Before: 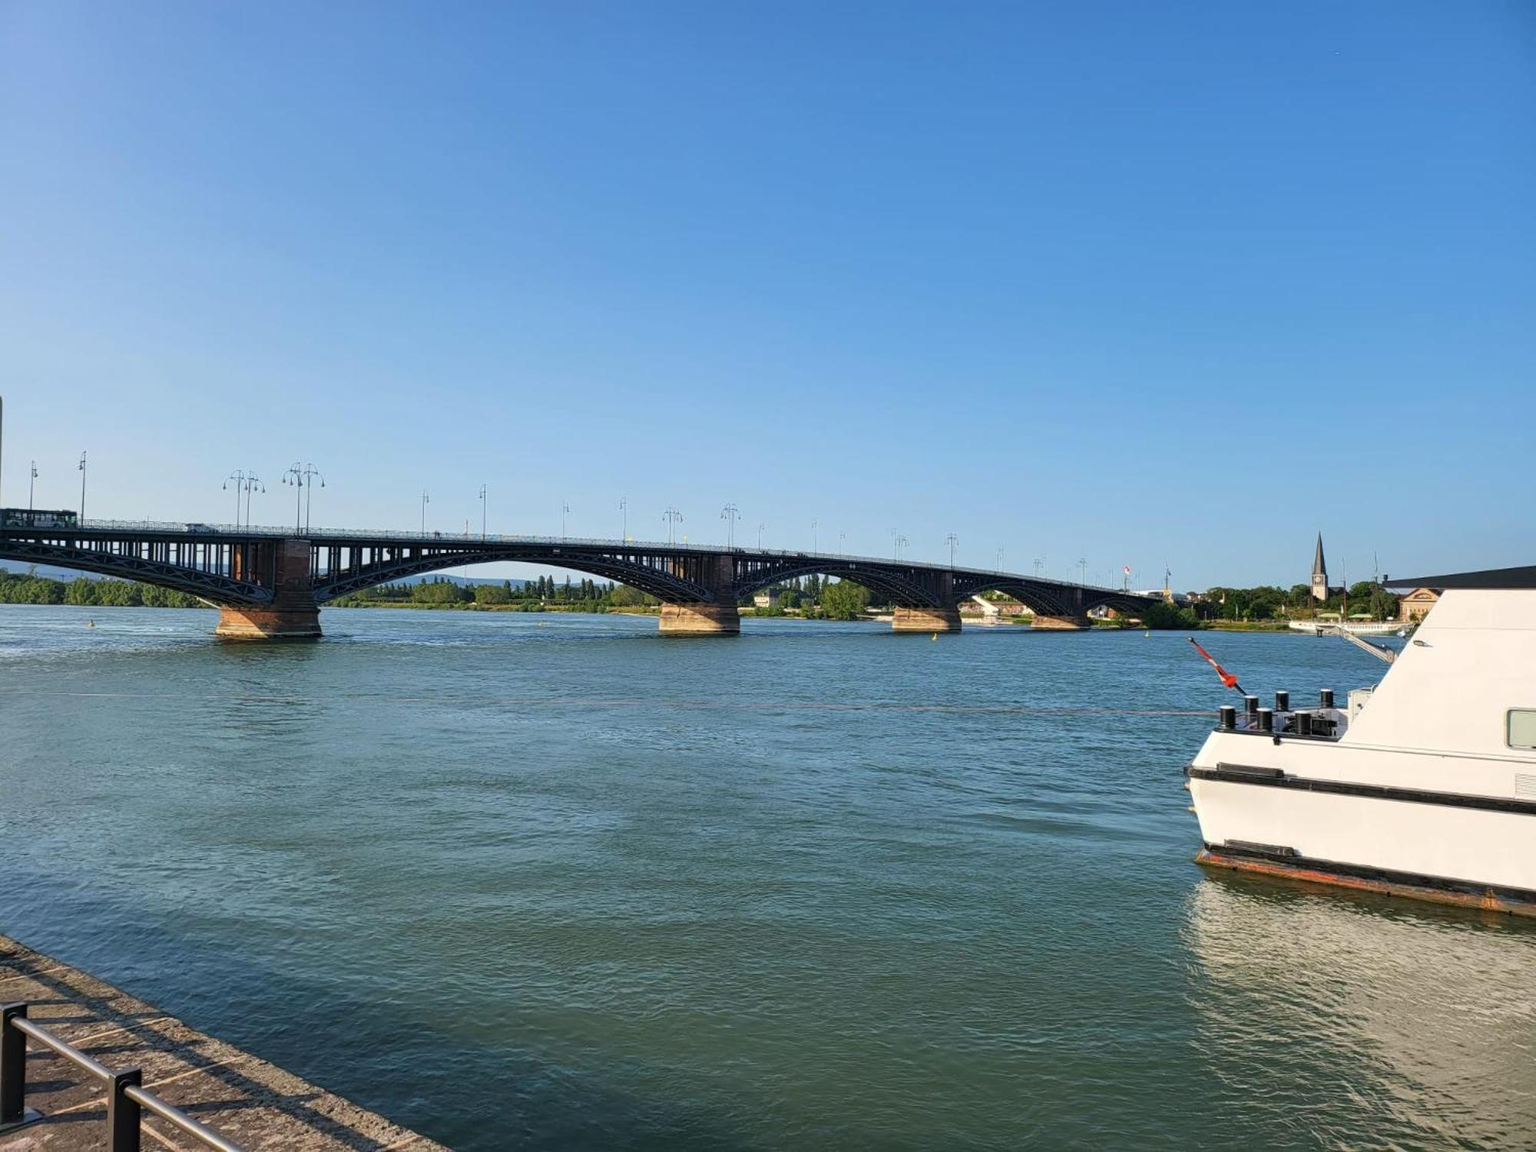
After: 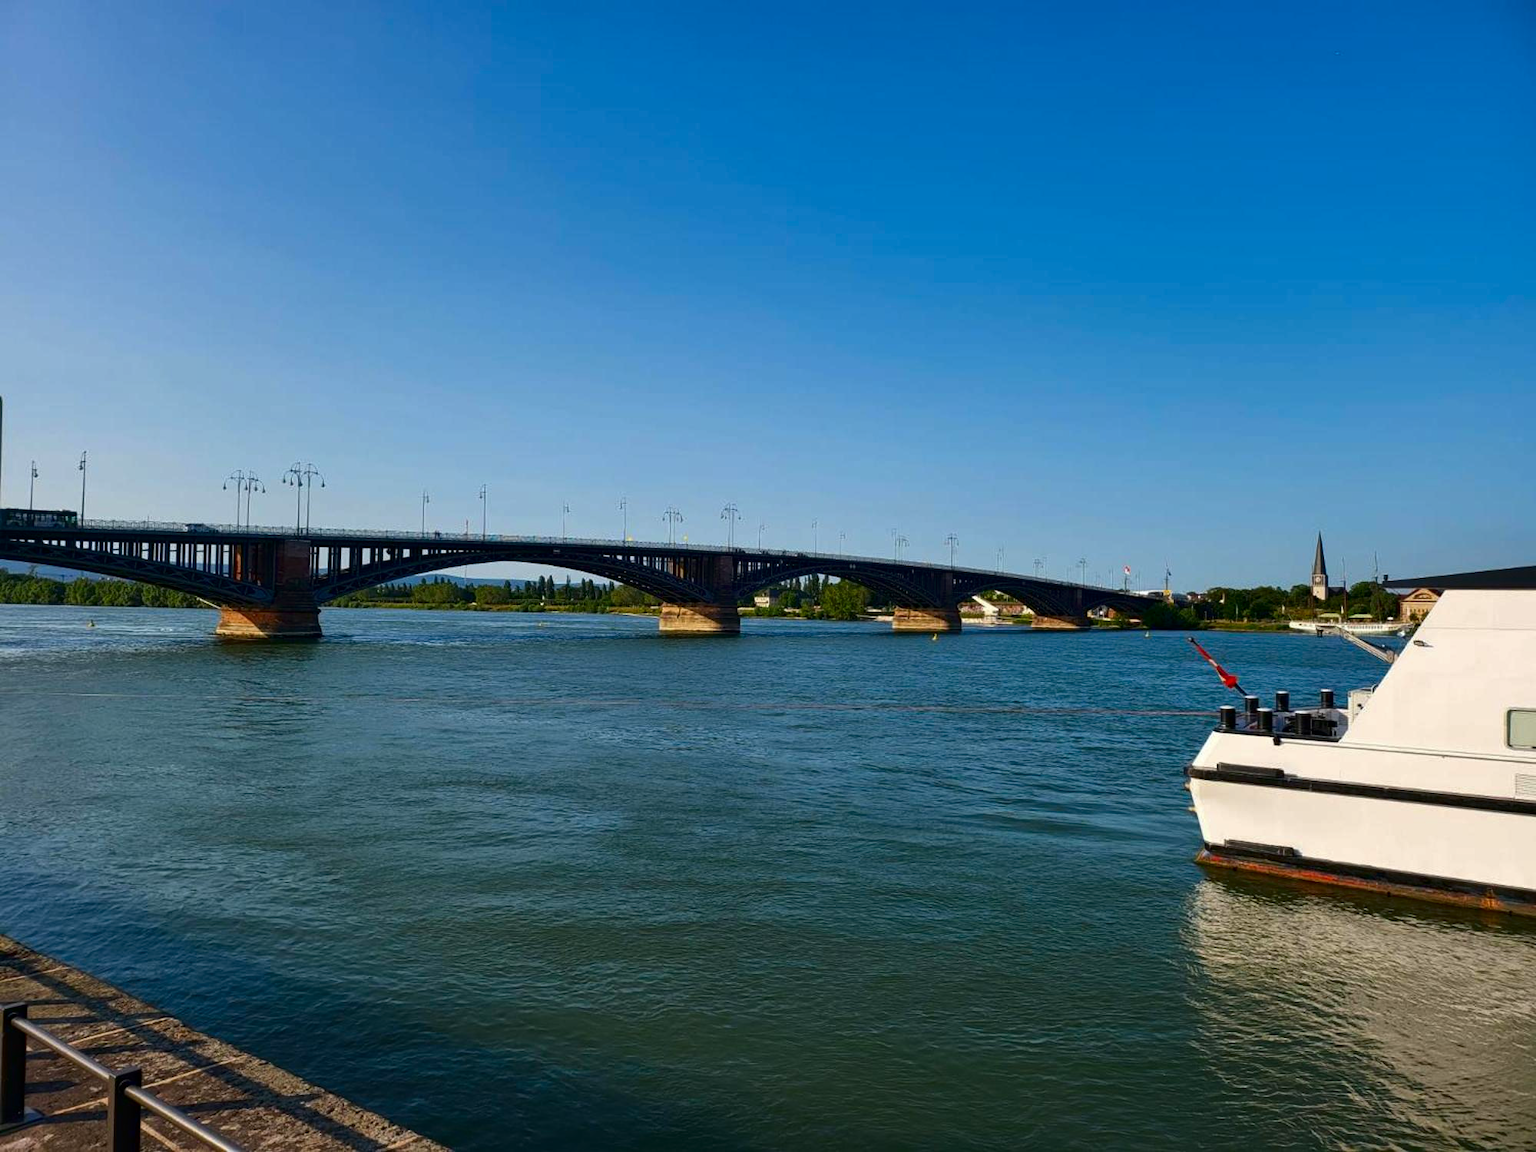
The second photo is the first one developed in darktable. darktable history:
contrast brightness saturation: brightness -0.251, saturation 0.196
